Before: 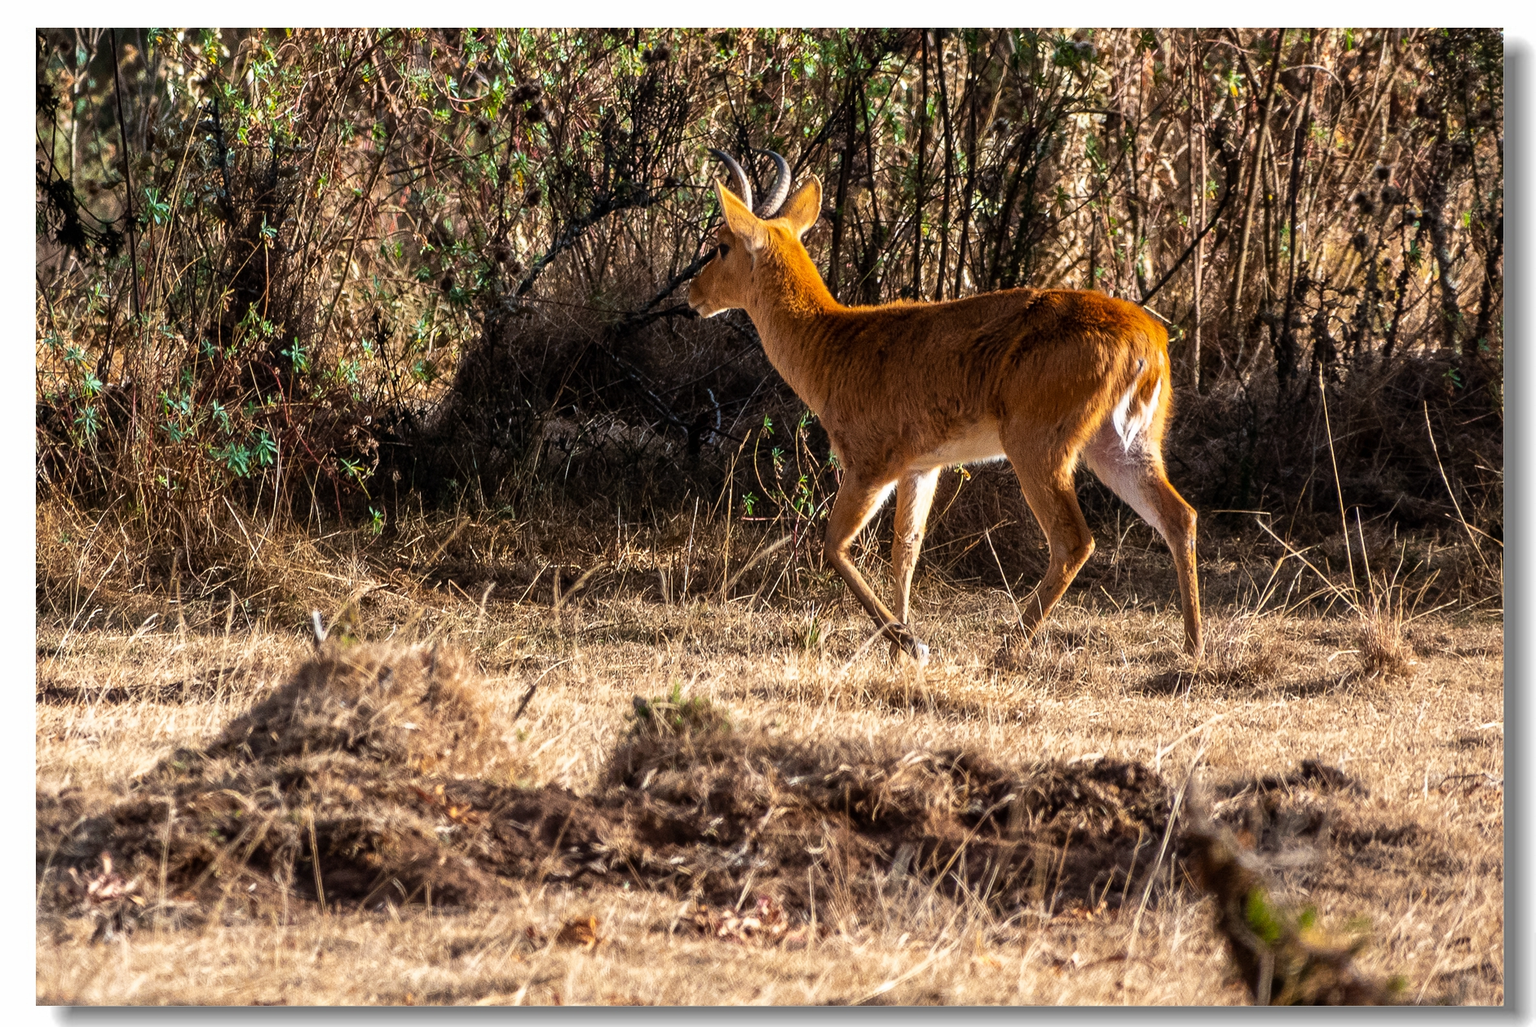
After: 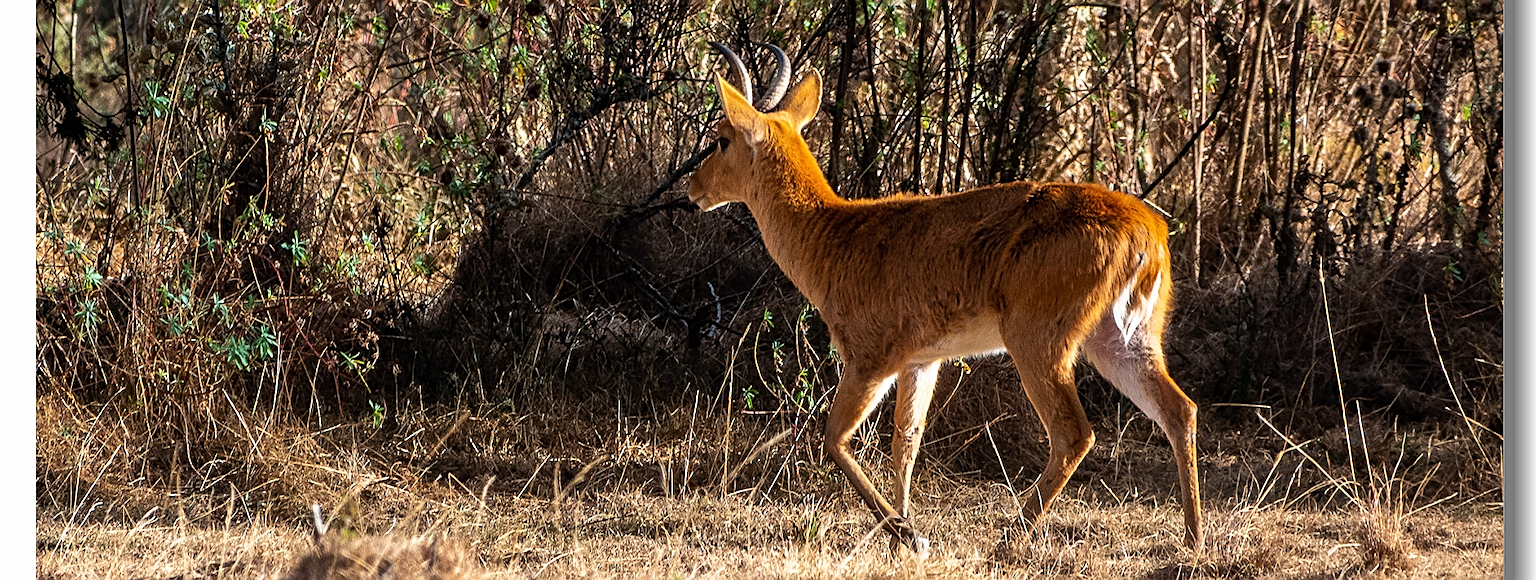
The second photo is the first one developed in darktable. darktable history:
sharpen: on, module defaults
crop and rotate: top 10.438%, bottom 32.982%
